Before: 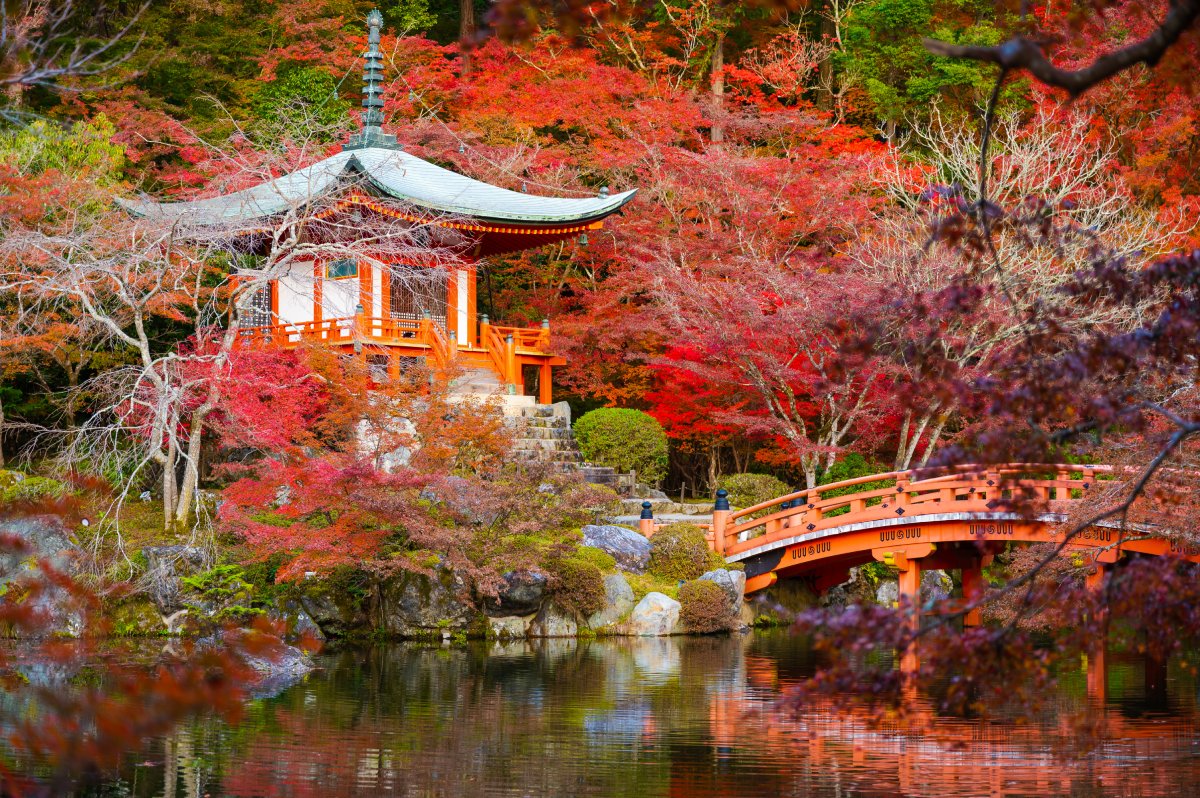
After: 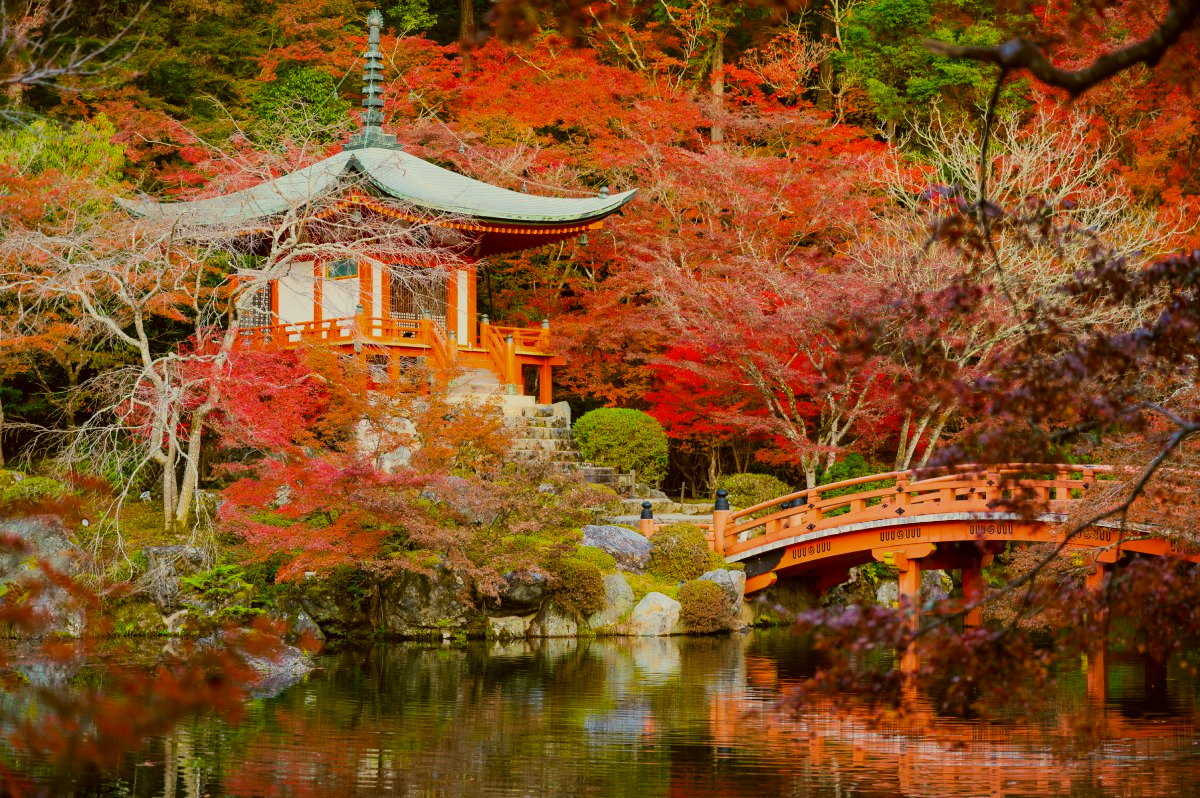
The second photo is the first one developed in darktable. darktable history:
filmic rgb: black relative exposure -16 EV, white relative exposure 4.94 EV, hardness 6.21, color science v6 (2022)
color correction: highlights a* -1.58, highlights b* 10.51, shadows a* 0.222, shadows b* 19.33
